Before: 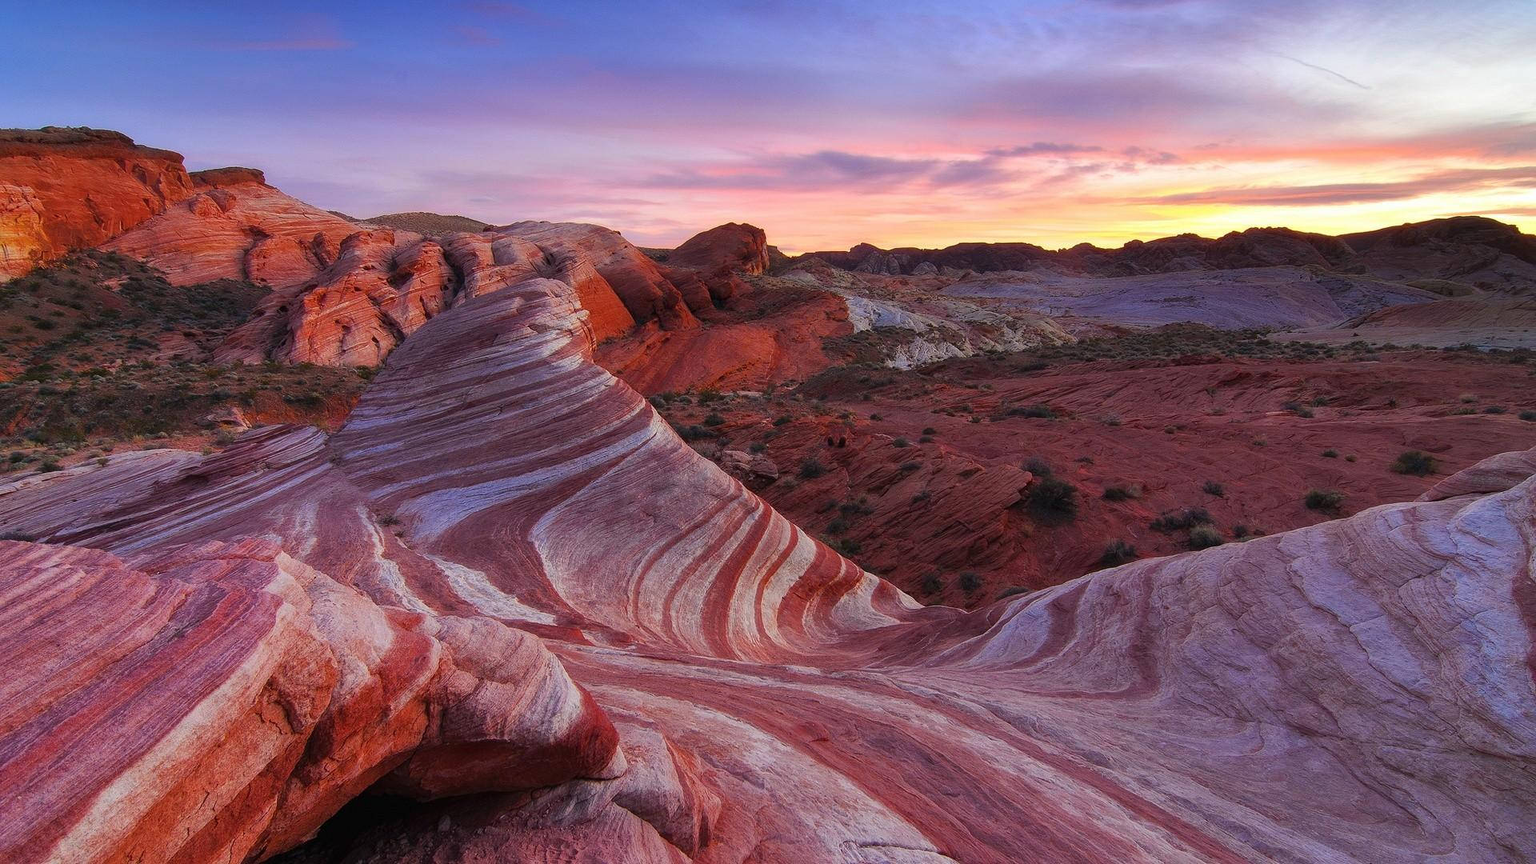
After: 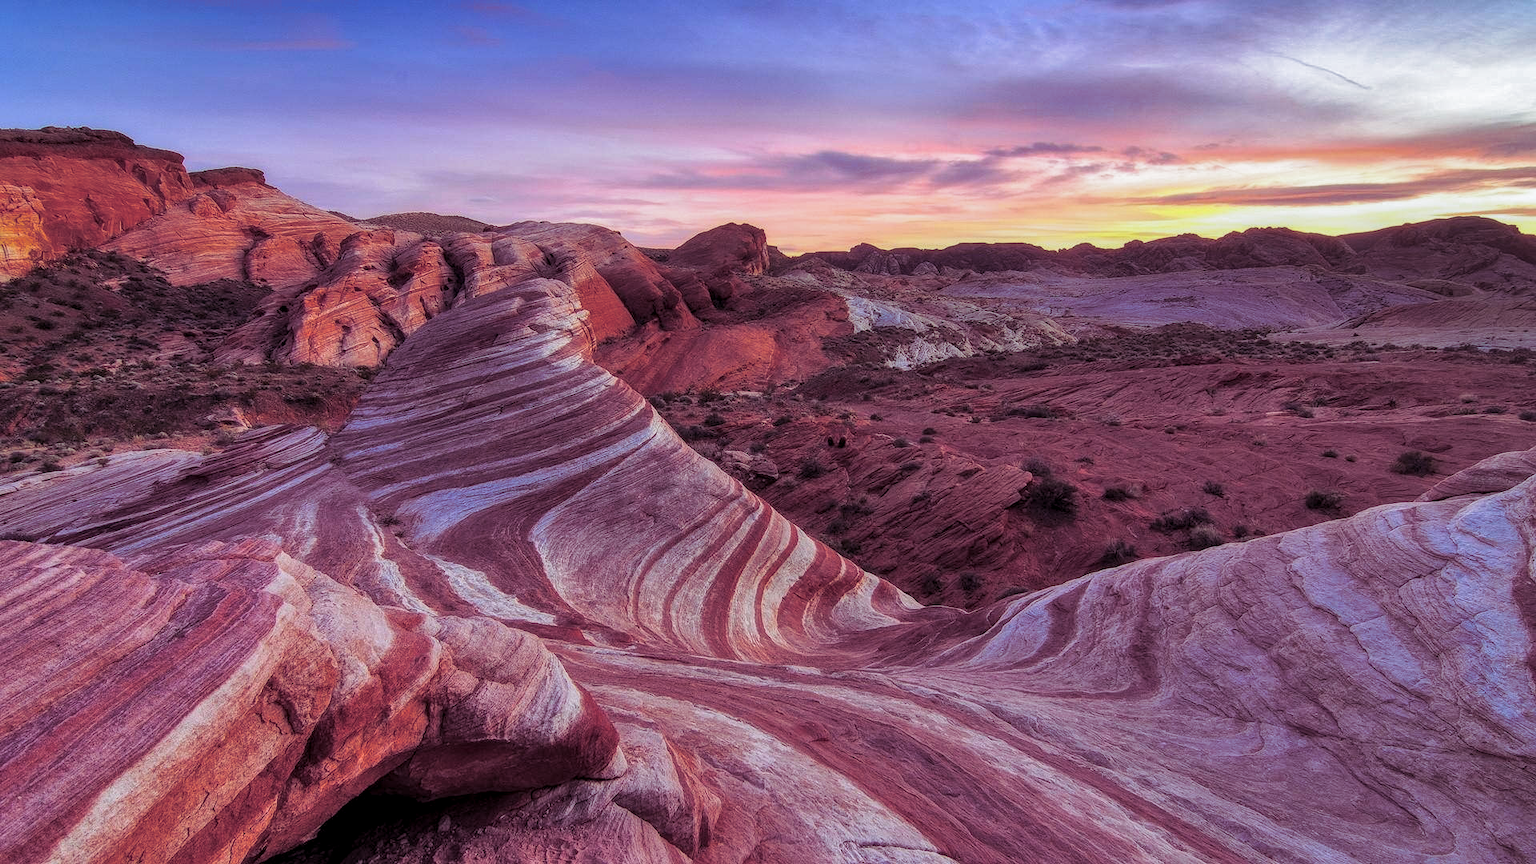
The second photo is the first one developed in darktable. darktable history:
local contrast: highlights 0%, shadows 0%, detail 133%
shadows and highlights: low approximation 0.01, soften with gaussian
white balance: red 0.974, blue 1.044
split-toning: shadows › hue 316.8°, shadows › saturation 0.47, highlights › hue 201.6°, highlights › saturation 0, balance -41.97, compress 28.01%
